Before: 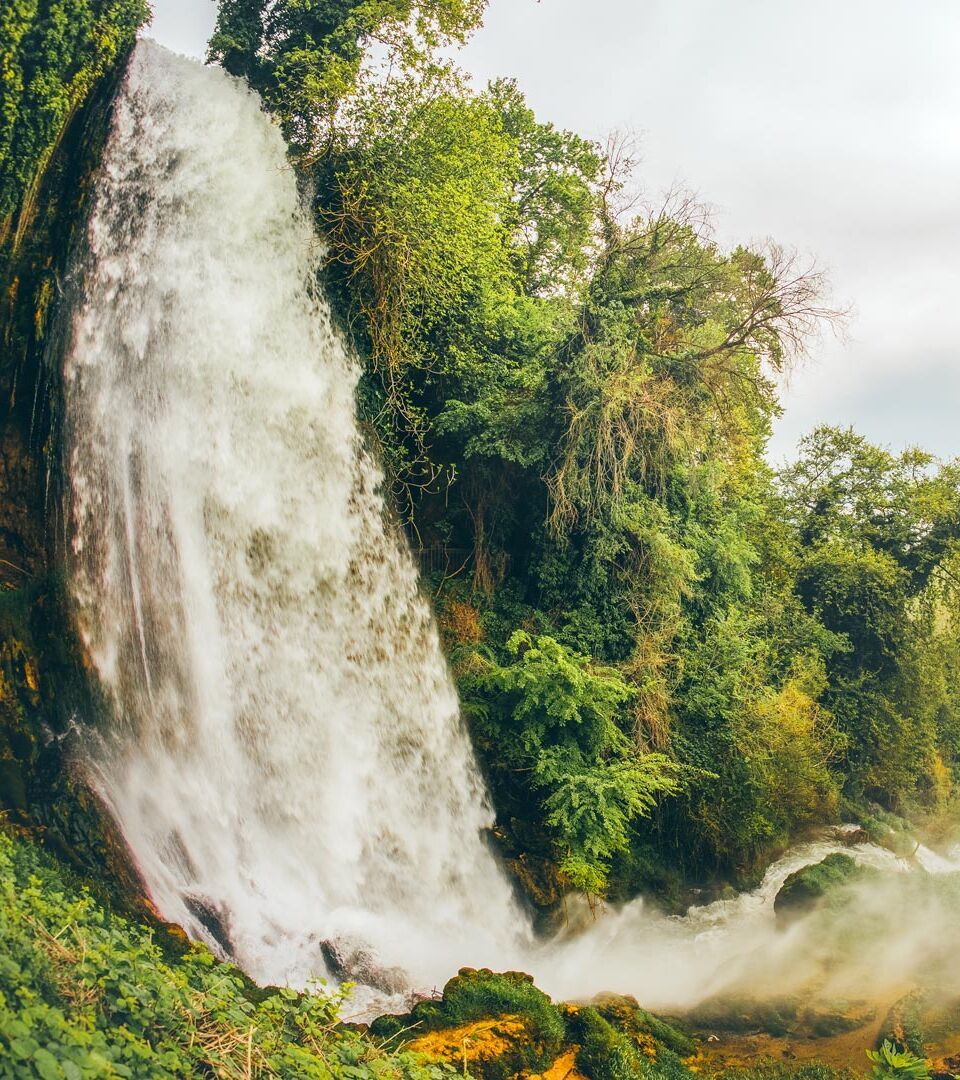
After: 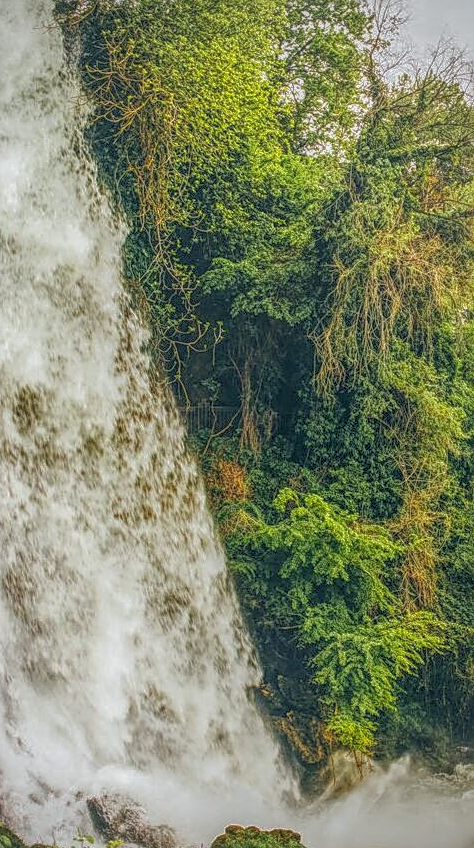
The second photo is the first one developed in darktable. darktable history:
vignetting: fall-off radius 60.92%
sharpen: on, module defaults
crop and rotate: angle 0.02°, left 24.353%, top 13.219%, right 26.156%, bottom 8.224%
local contrast: highlights 20%, shadows 30%, detail 200%, midtone range 0.2
shadows and highlights: low approximation 0.01, soften with gaussian
white balance: red 0.988, blue 1.017
